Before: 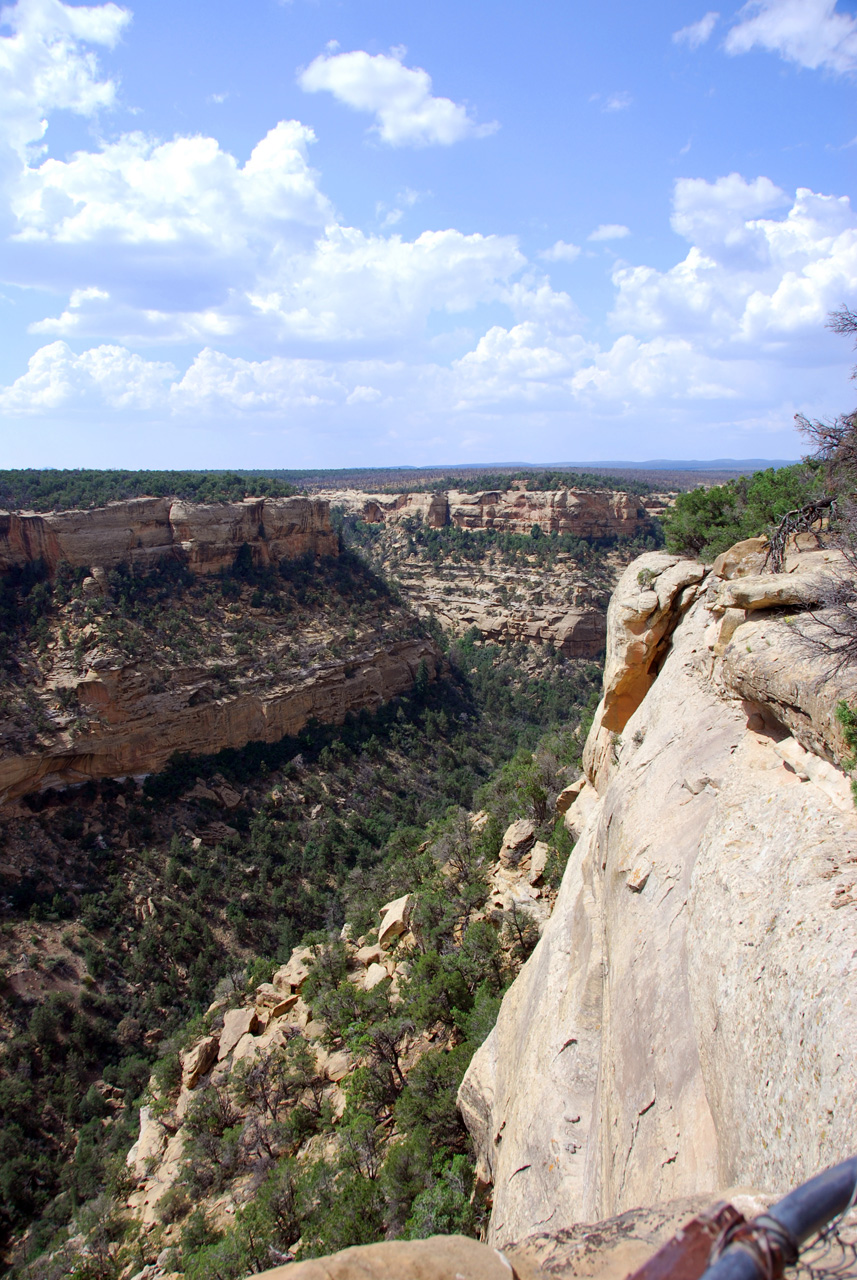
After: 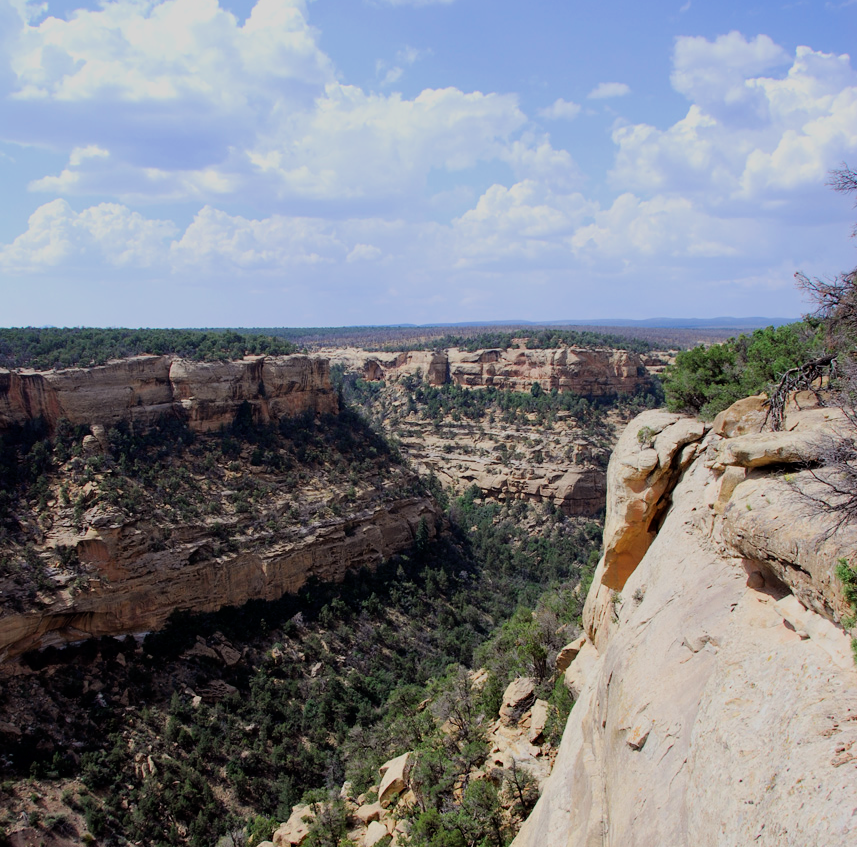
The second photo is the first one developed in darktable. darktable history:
crop: top 11.167%, bottom 22.656%
filmic rgb: black relative exposure -7.65 EV, white relative exposure 4.56 EV, hardness 3.61, color science v6 (2022)
